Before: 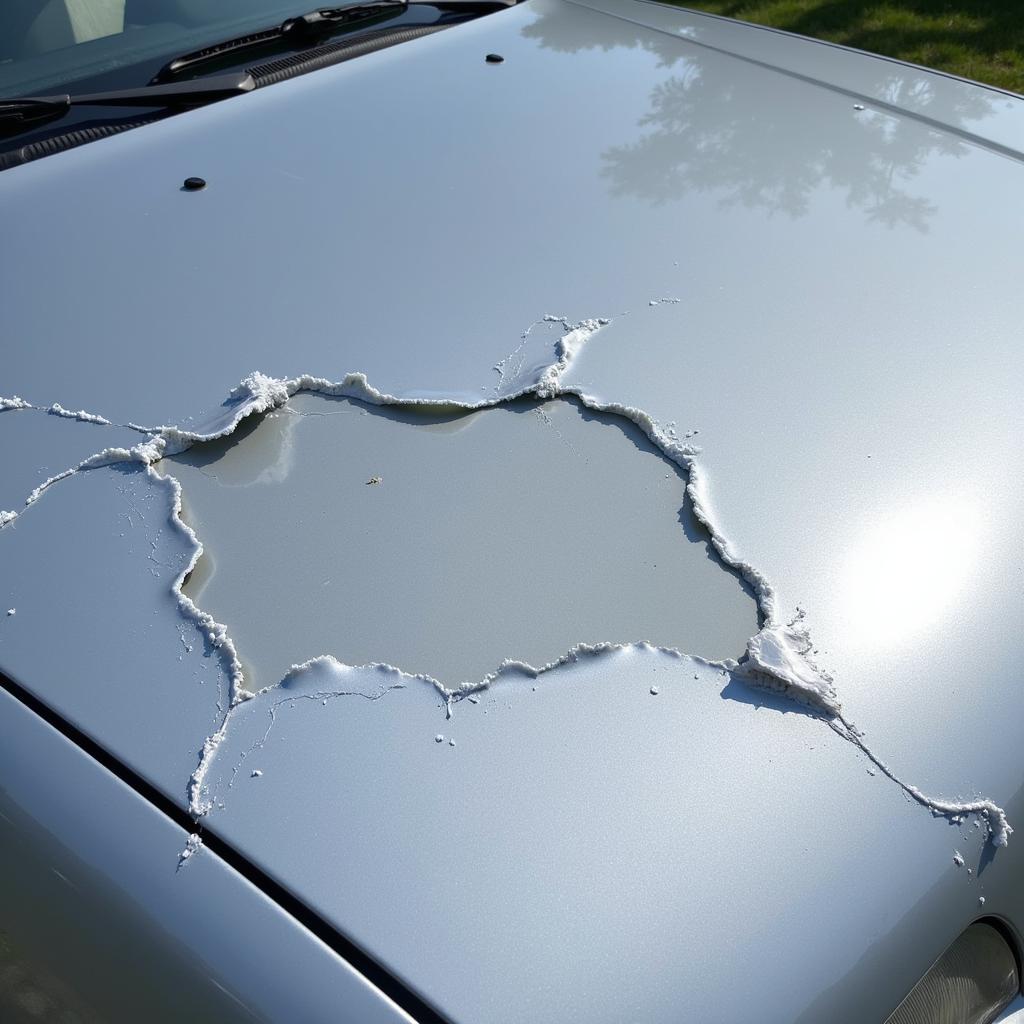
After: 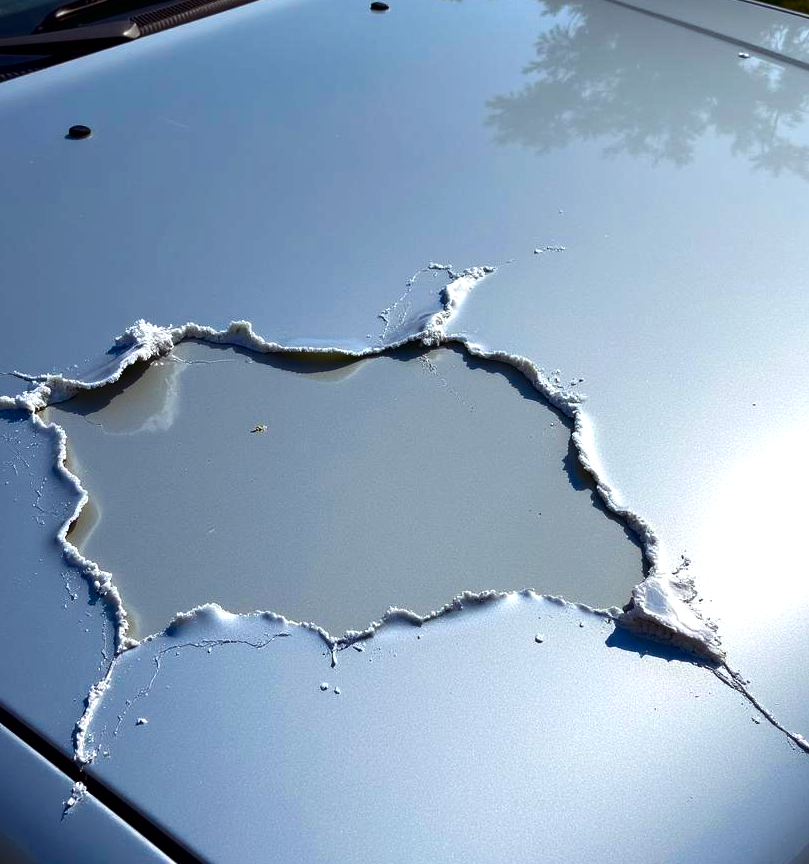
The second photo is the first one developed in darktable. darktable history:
color balance rgb: shadows lift › chroma 4.6%, shadows lift › hue 26.23°, linear chroma grading › global chroma 14.505%, perceptual saturation grading › global saturation 19.824%, perceptual brilliance grading › global brilliance 15.335%, perceptual brilliance grading › shadows -35.807%, saturation formula JzAzBz (2021)
contrast brightness saturation: contrast 0.069, brightness -0.141, saturation 0.115
crop: left 11.326%, top 5.125%, right 9.602%, bottom 10.462%
